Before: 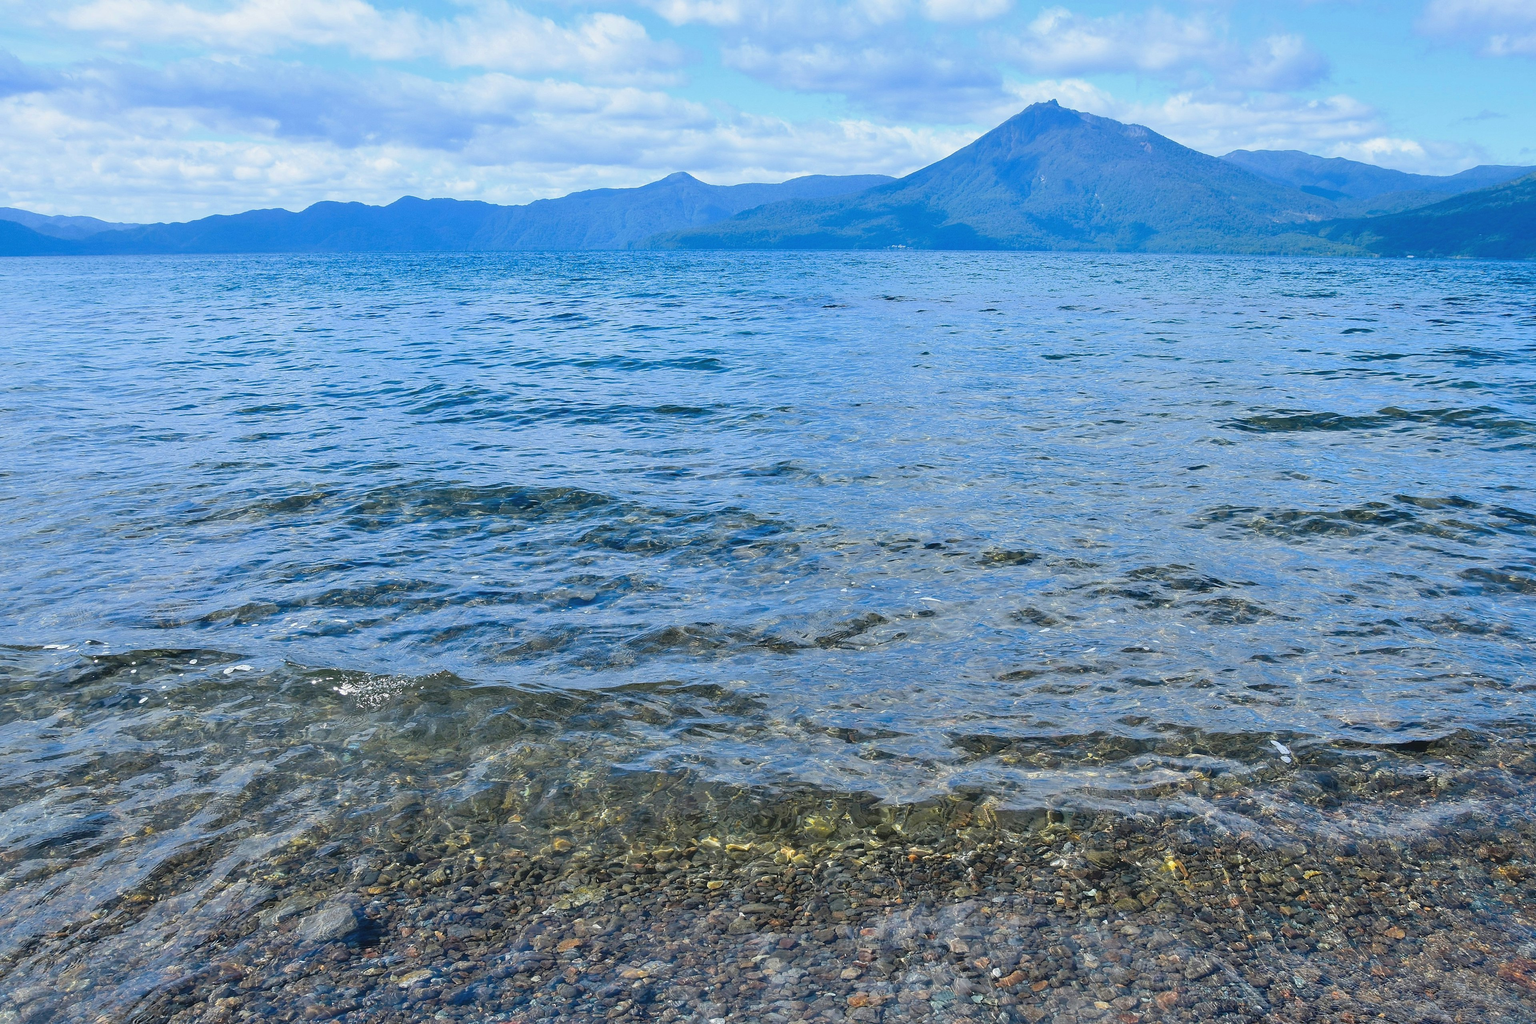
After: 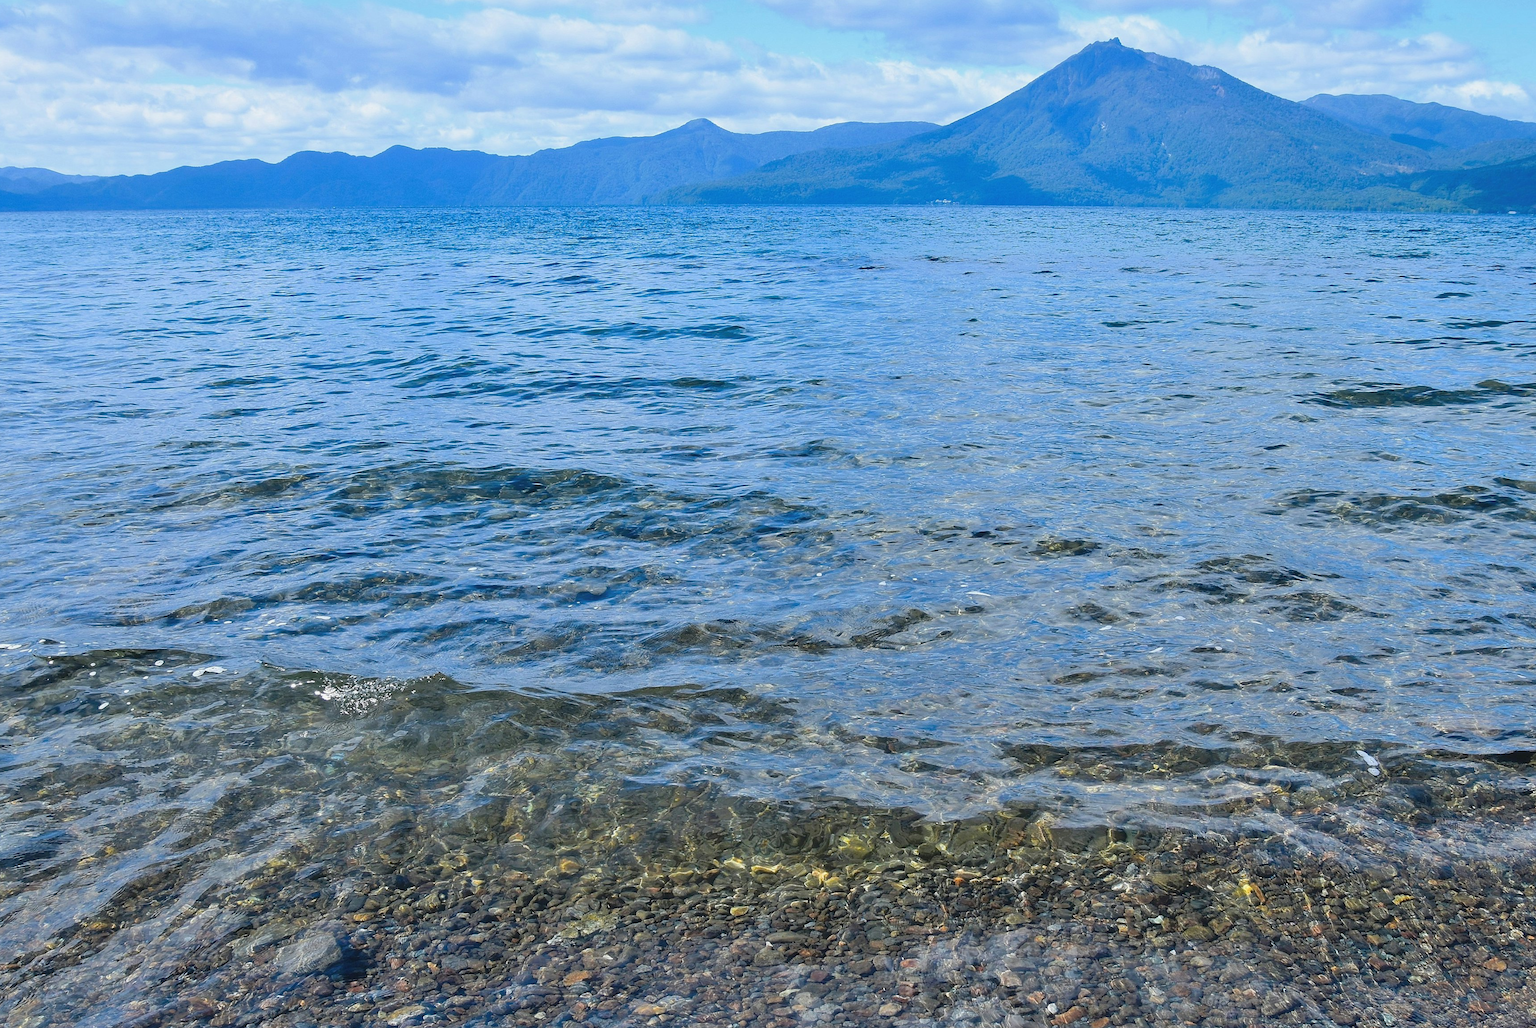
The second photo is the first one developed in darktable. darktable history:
crop: left 3.298%, top 6.416%, right 6.748%, bottom 3.249%
